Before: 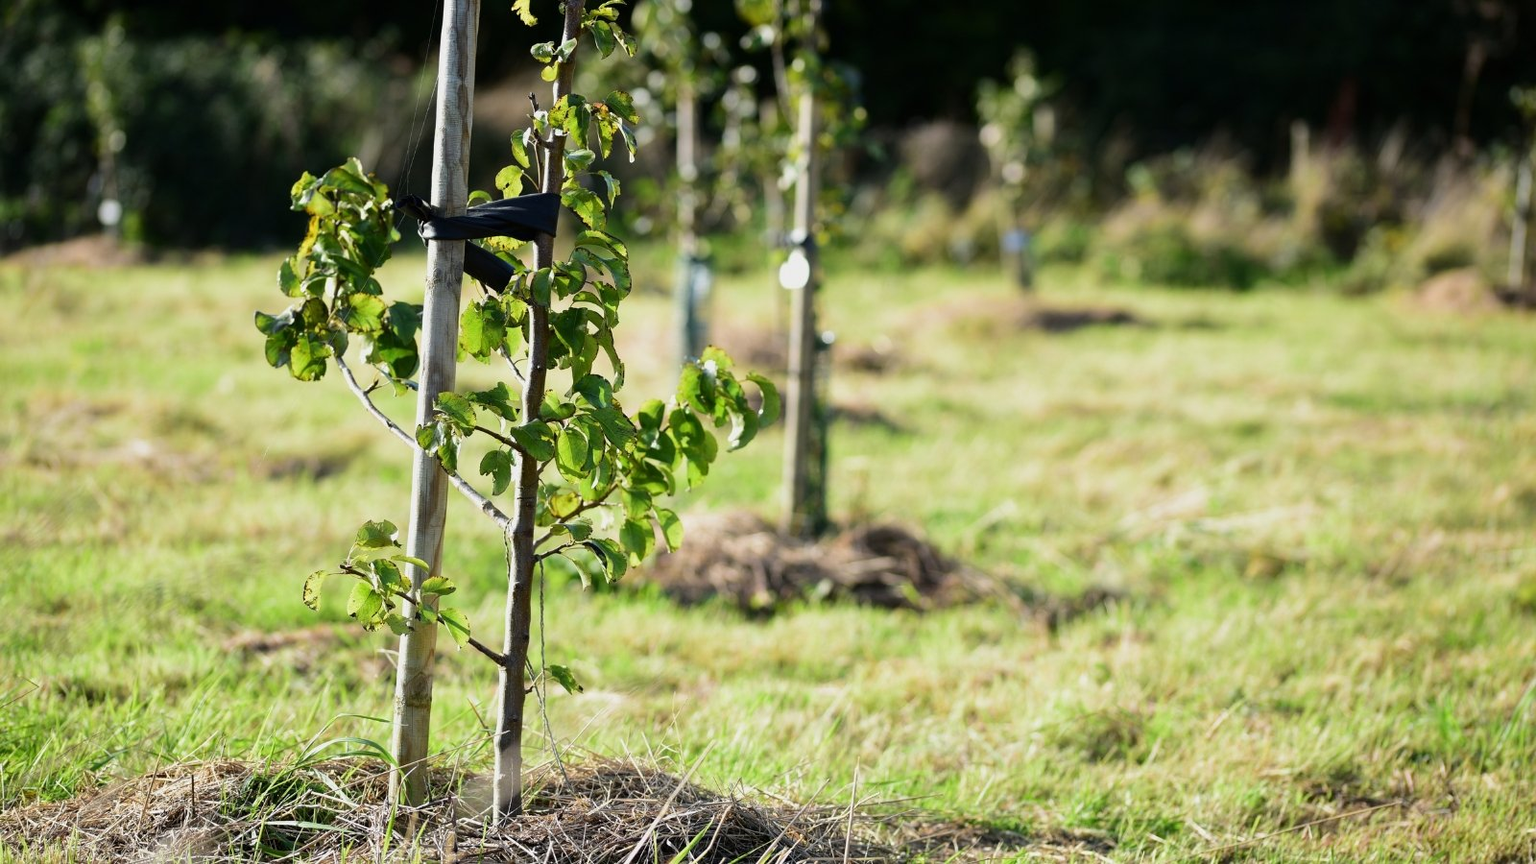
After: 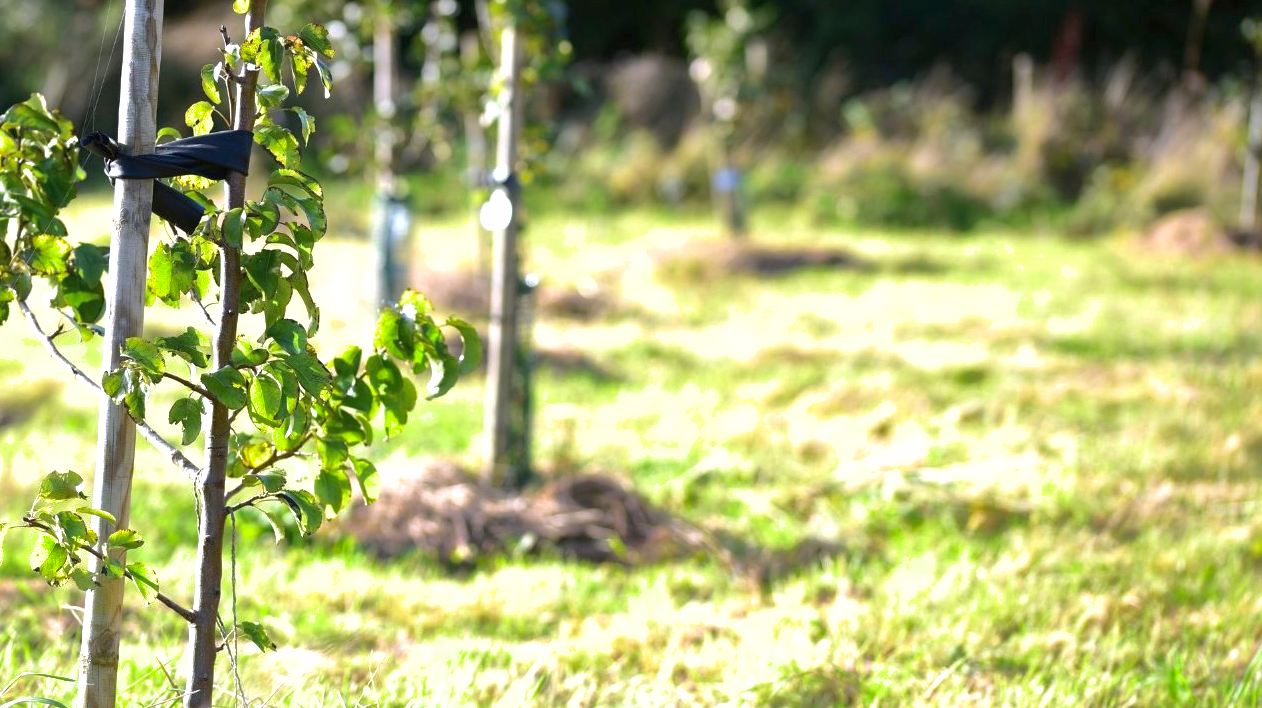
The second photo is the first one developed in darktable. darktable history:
exposure: black level correction 0, exposure 0.7 EV, compensate exposure bias true, compensate highlight preservation false
white balance: red 1.004, blue 1.096
crop and rotate: left 20.74%, top 7.912%, right 0.375%, bottom 13.378%
shadows and highlights: on, module defaults
tone equalizer: on, module defaults
